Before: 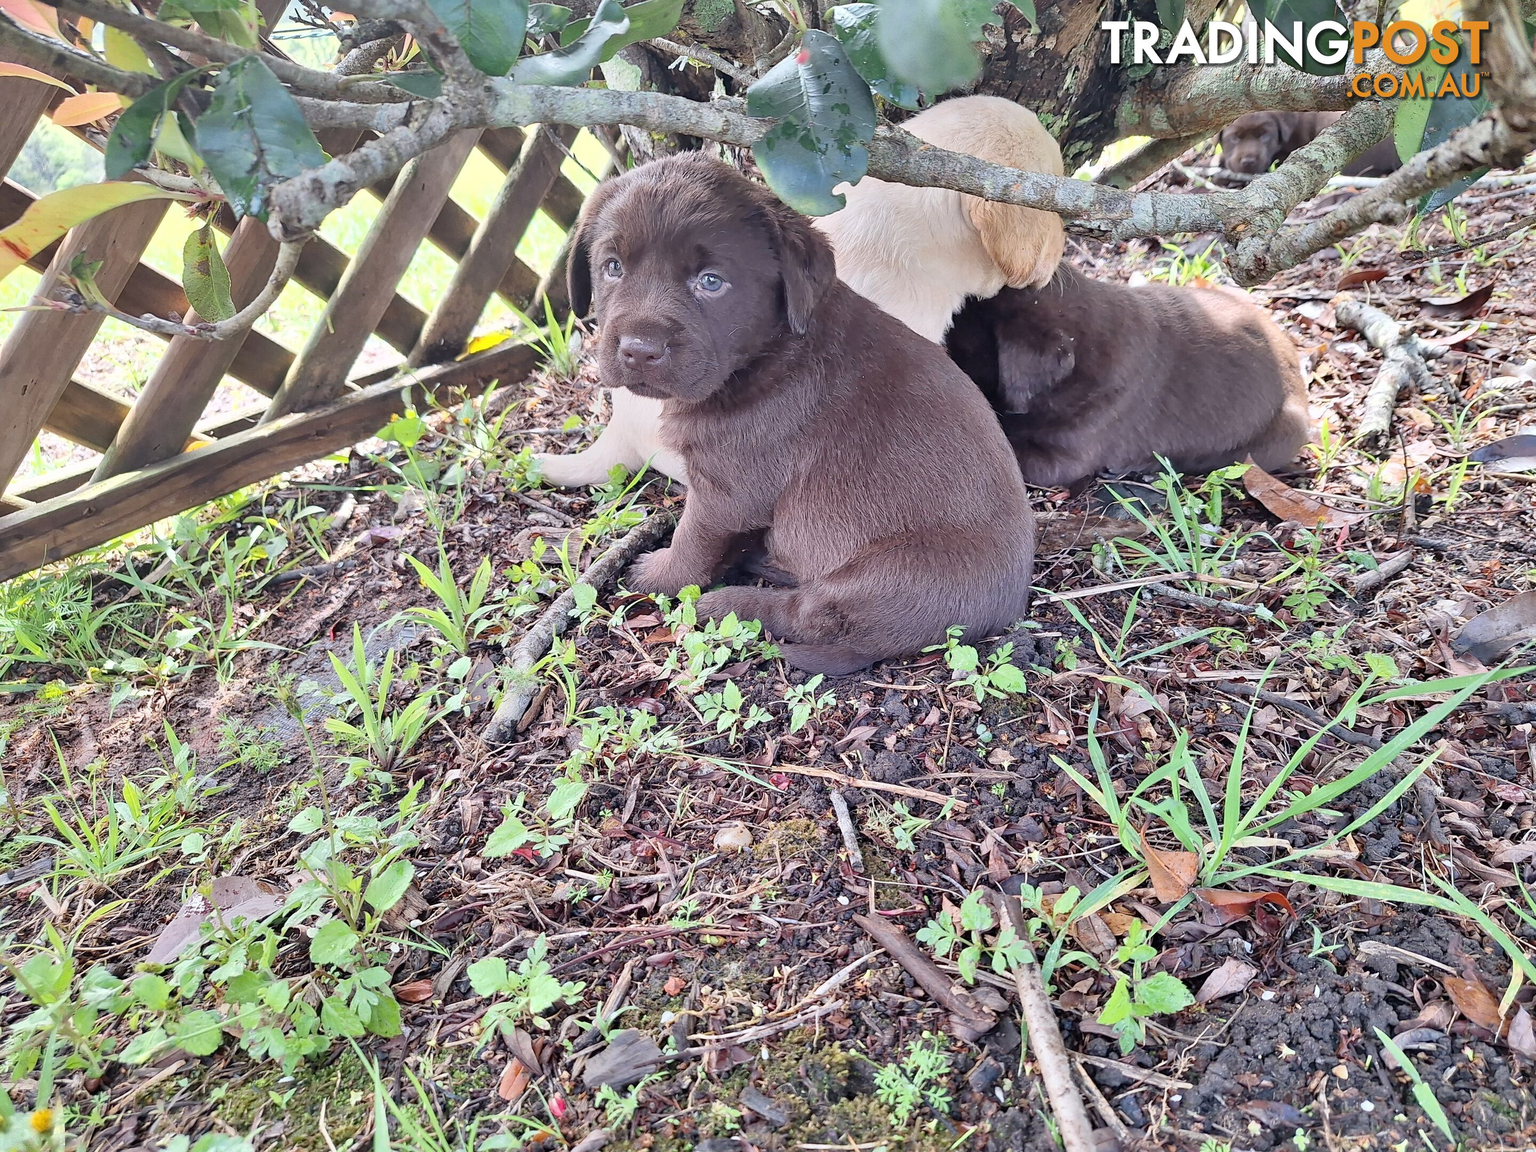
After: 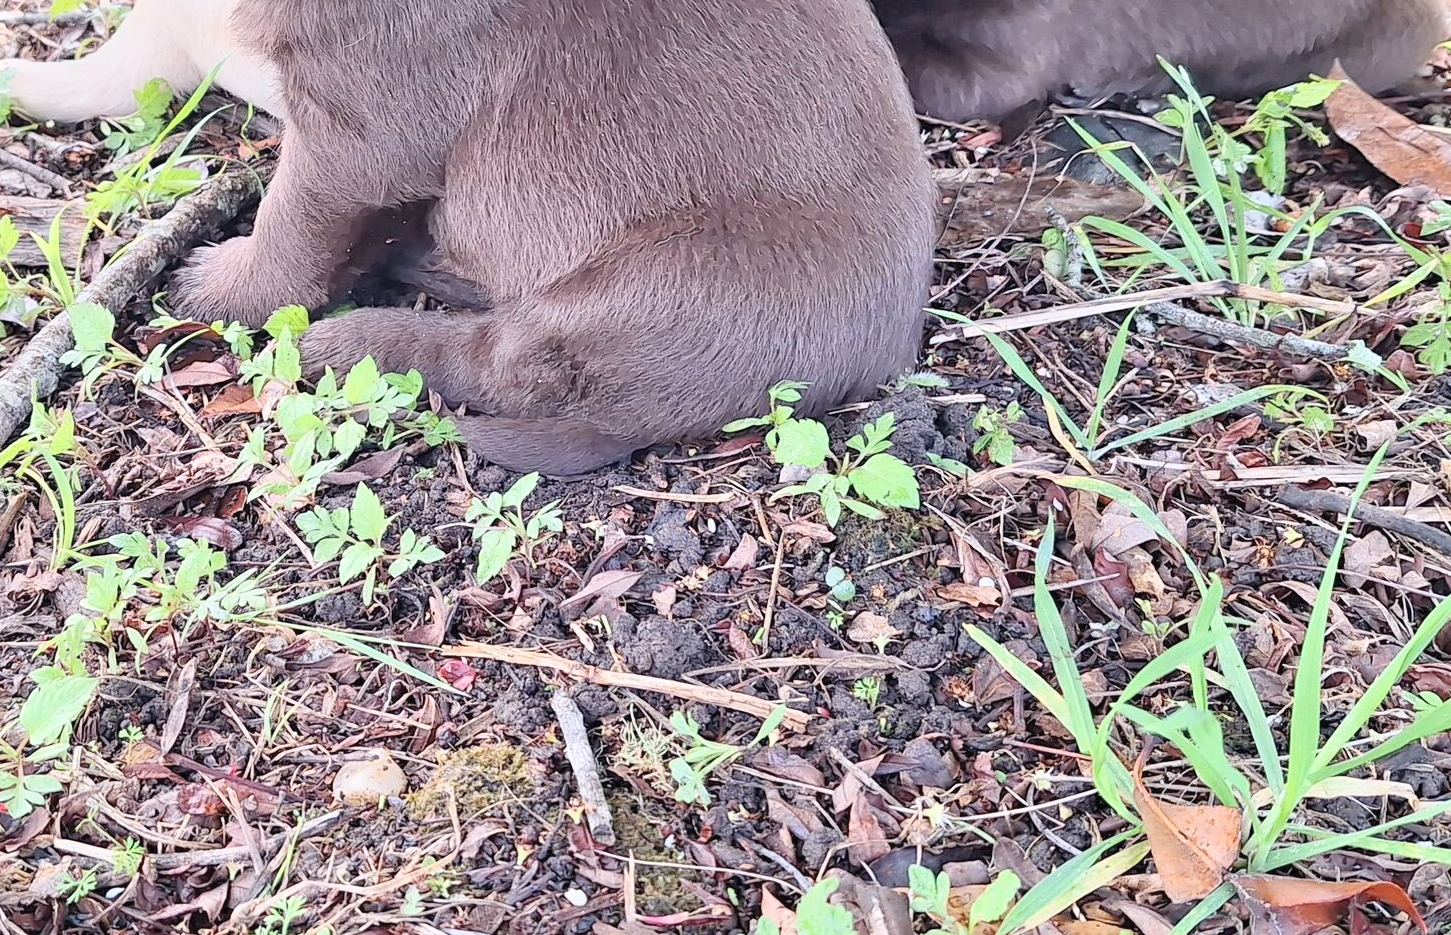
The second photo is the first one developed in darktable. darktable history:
crop: left 34.901%, top 36.66%, right 14.684%, bottom 19.986%
exposure: compensate exposure bias true, compensate highlight preservation false
contrast brightness saturation: contrast 0.144, brightness 0.208
